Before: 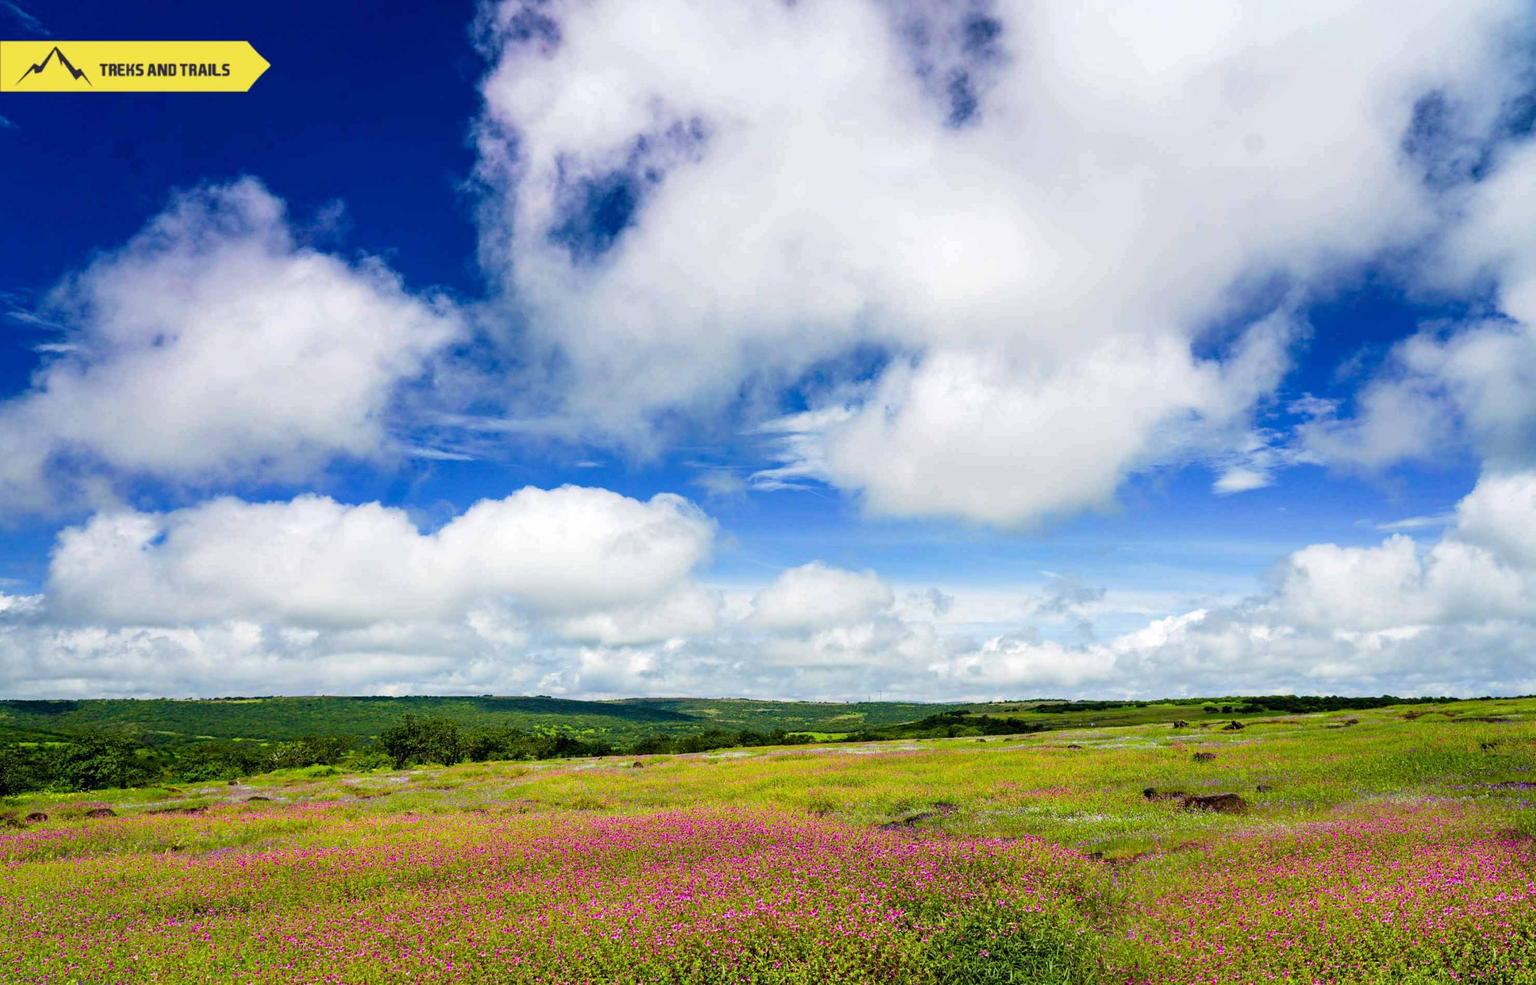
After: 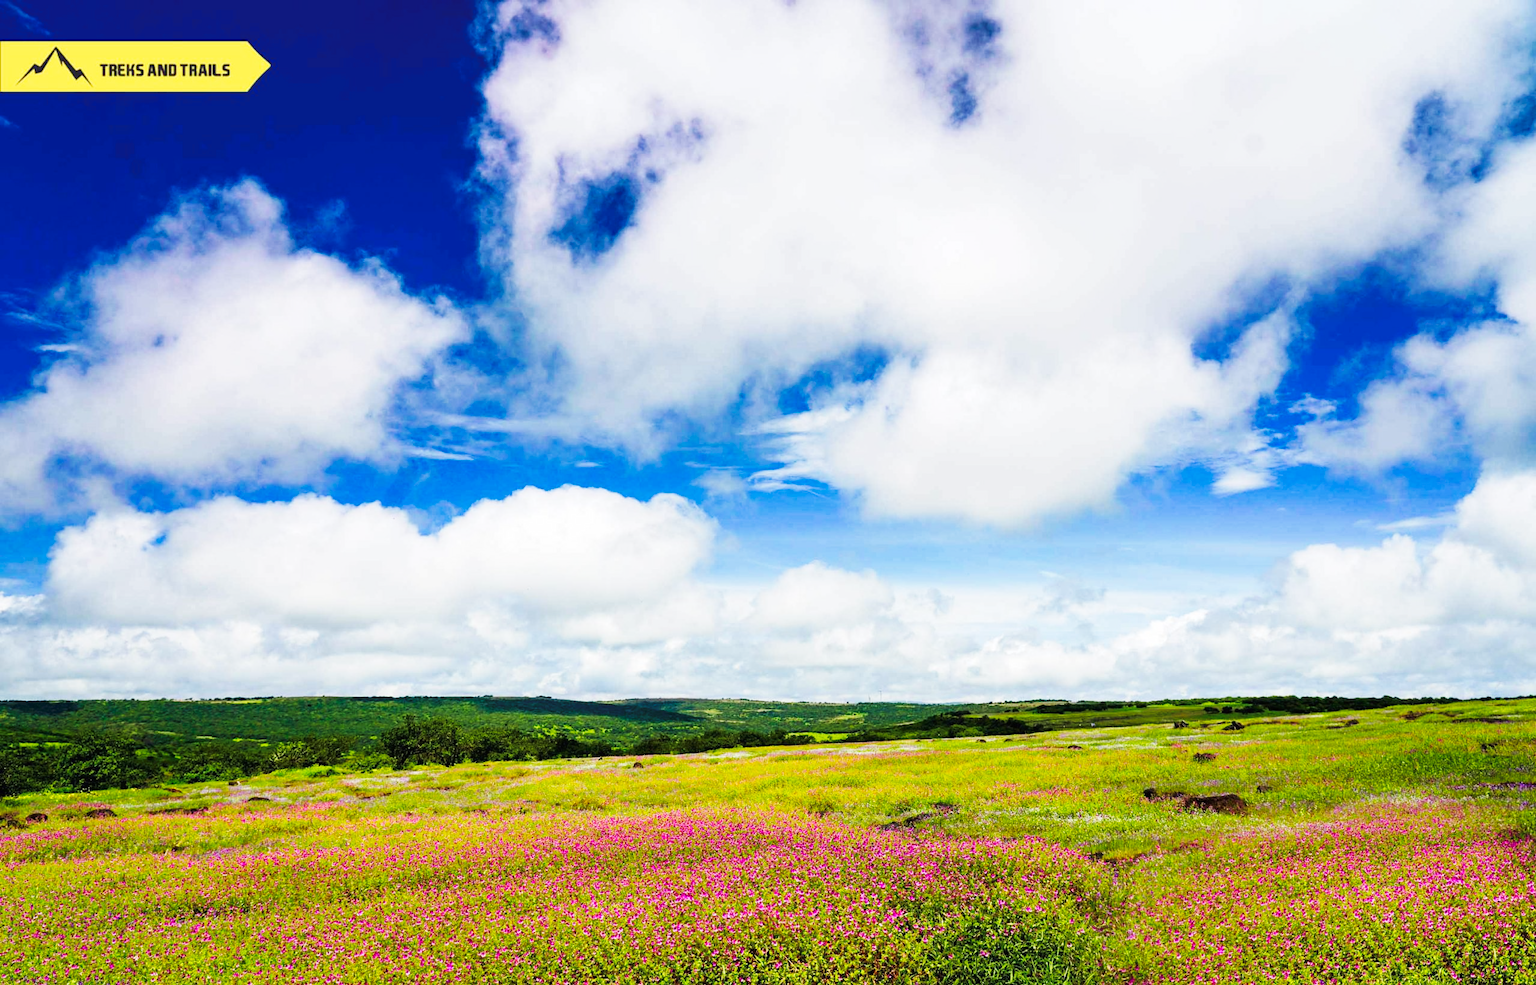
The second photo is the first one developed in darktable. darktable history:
tone curve: curves: ch0 [(0, 0) (0.003, 0.013) (0.011, 0.02) (0.025, 0.037) (0.044, 0.068) (0.069, 0.108) (0.1, 0.138) (0.136, 0.168) (0.177, 0.203) (0.224, 0.241) (0.277, 0.281) (0.335, 0.328) (0.399, 0.382) (0.468, 0.448) (0.543, 0.519) (0.623, 0.603) (0.709, 0.705) (0.801, 0.808) (0.898, 0.903) (1, 1)], preserve colors none
base curve: curves: ch0 [(0, 0) (0.036, 0.025) (0.121, 0.166) (0.206, 0.329) (0.605, 0.79) (1, 1)], preserve colors none
